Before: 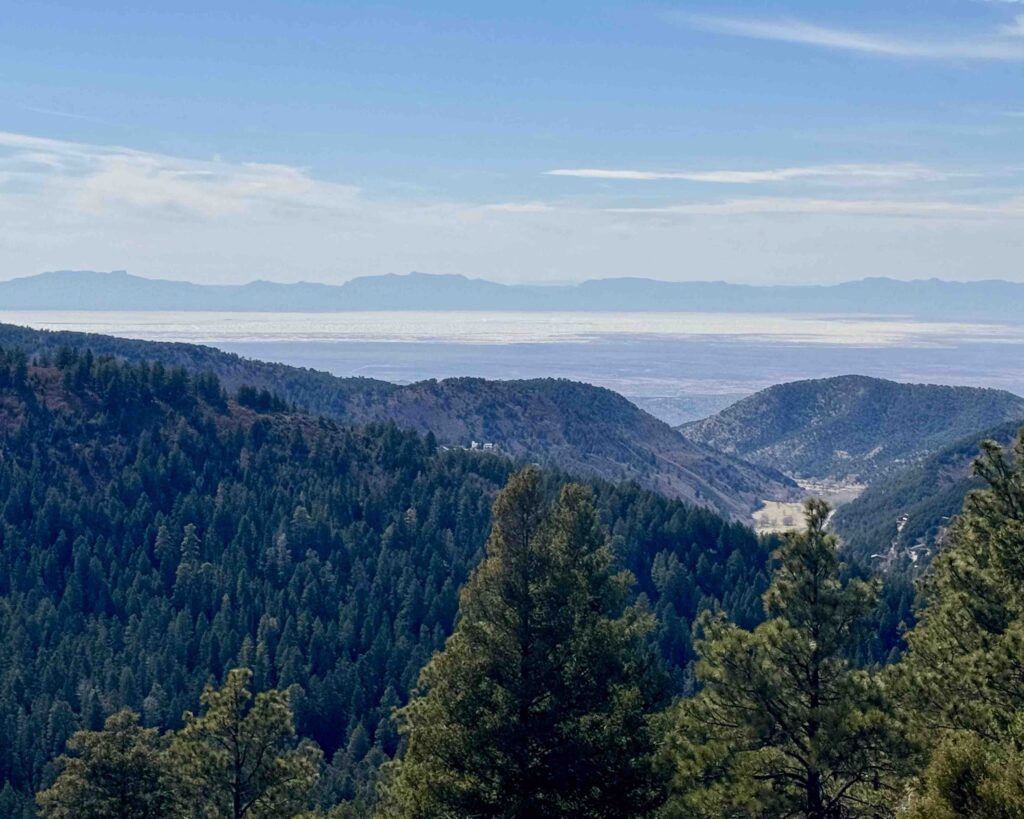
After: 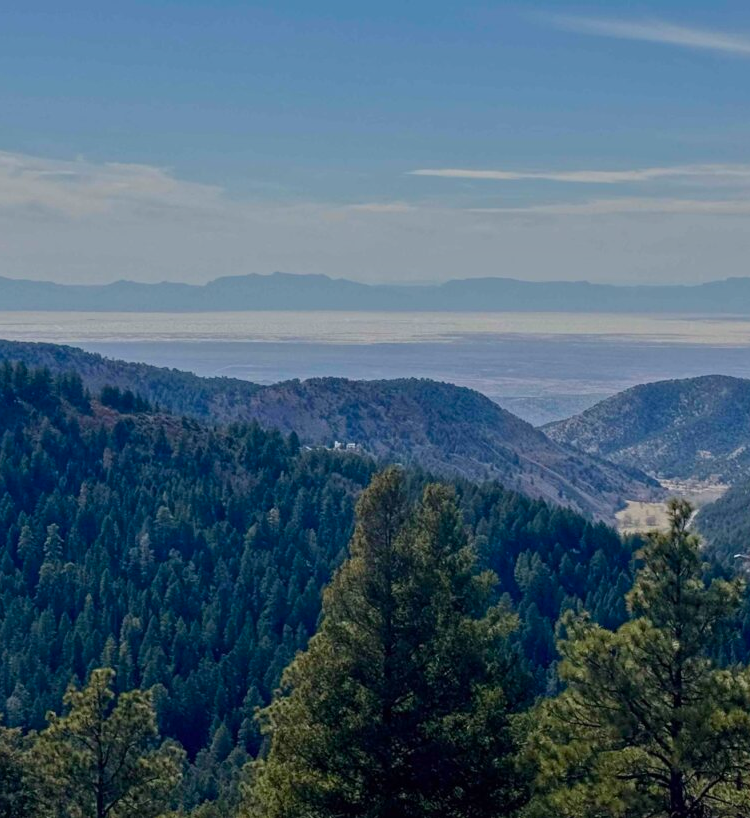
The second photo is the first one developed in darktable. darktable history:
tone equalizer: -8 EV -0.002 EV, -7 EV 0.005 EV, -6 EV -0.008 EV, -5 EV 0.007 EV, -4 EV -0.042 EV, -3 EV -0.233 EV, -2 EV -0.662 EV, -1 EV -0.983 EV, +0 EV -0.969 EV, smoothing diameter 2%, edges refinement/feathering 20, mask exposure compensation -1.57 EV, filter diffusion 5
crop: left 13.443%, right 13.31%
